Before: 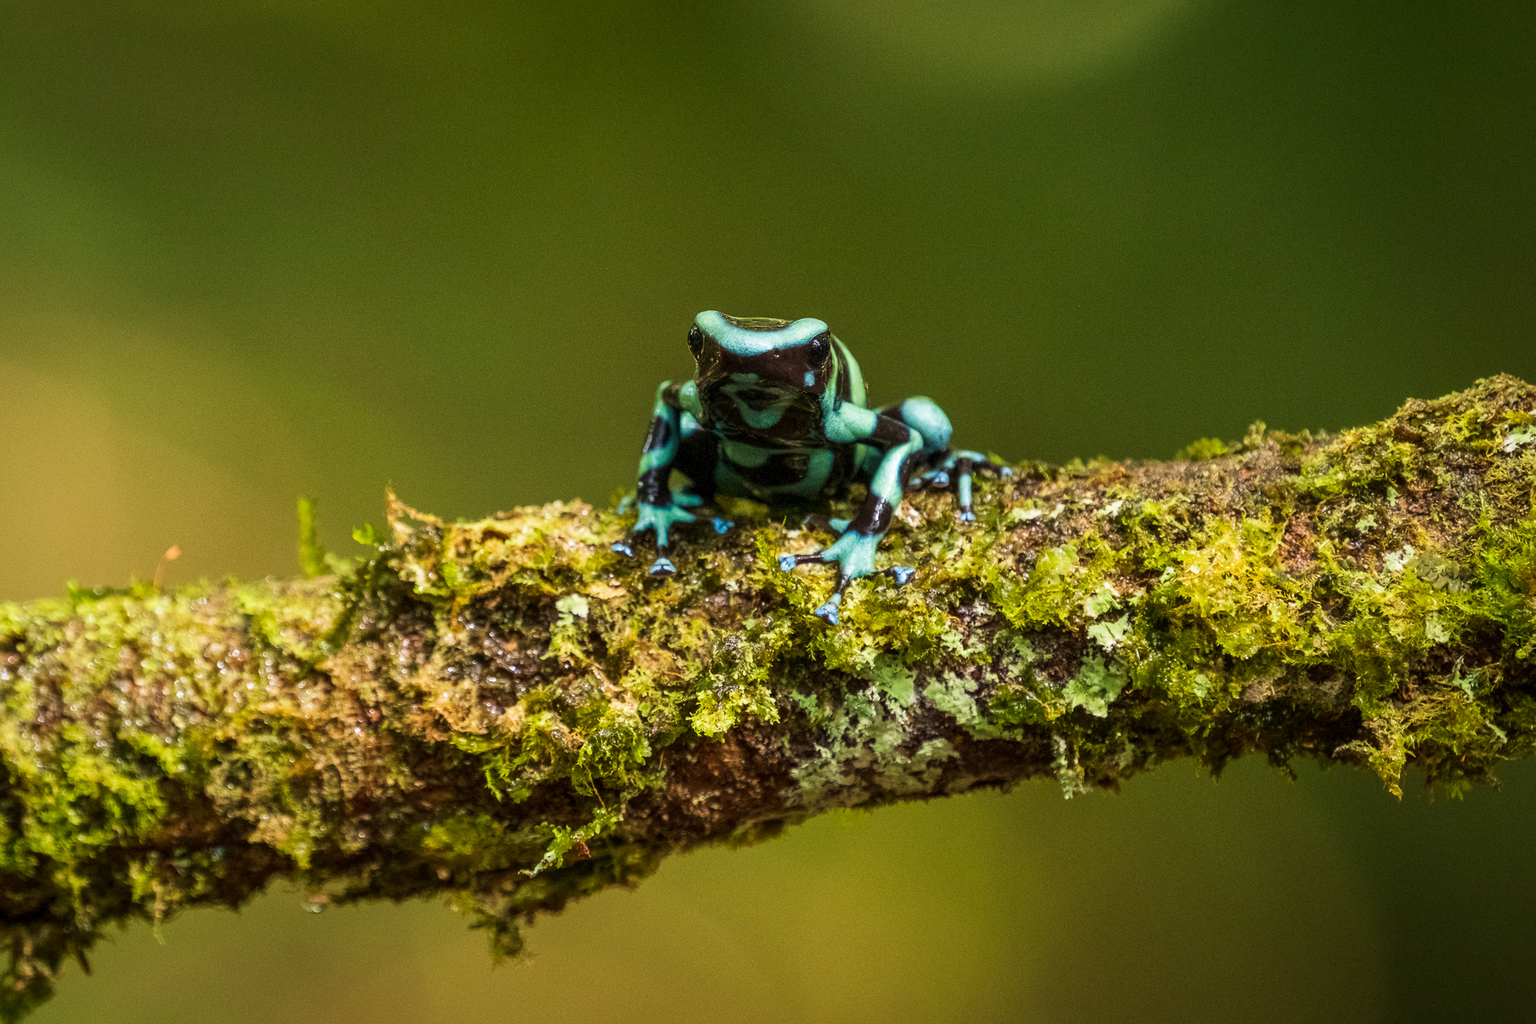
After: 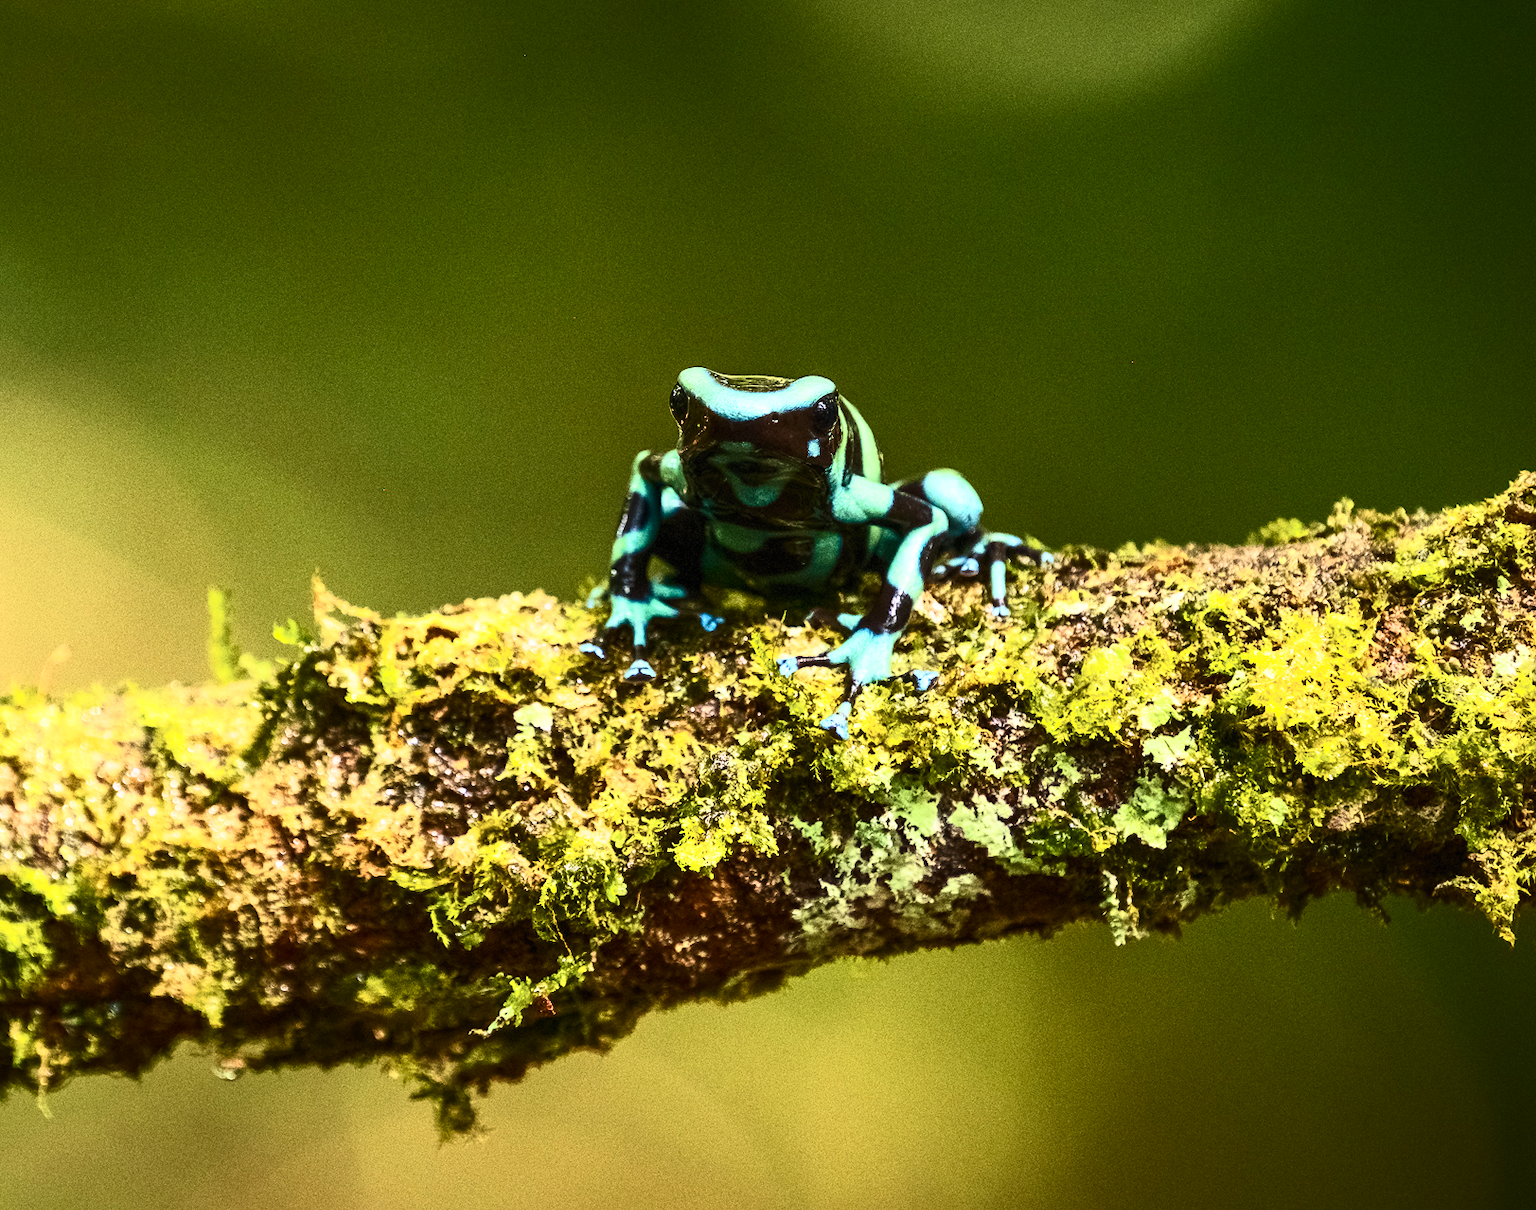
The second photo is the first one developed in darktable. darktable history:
crop: left 7.965%, right 7.46%
contrast brightness saturation: contrast 0.616, brightness 0.325, saturation 0.143
